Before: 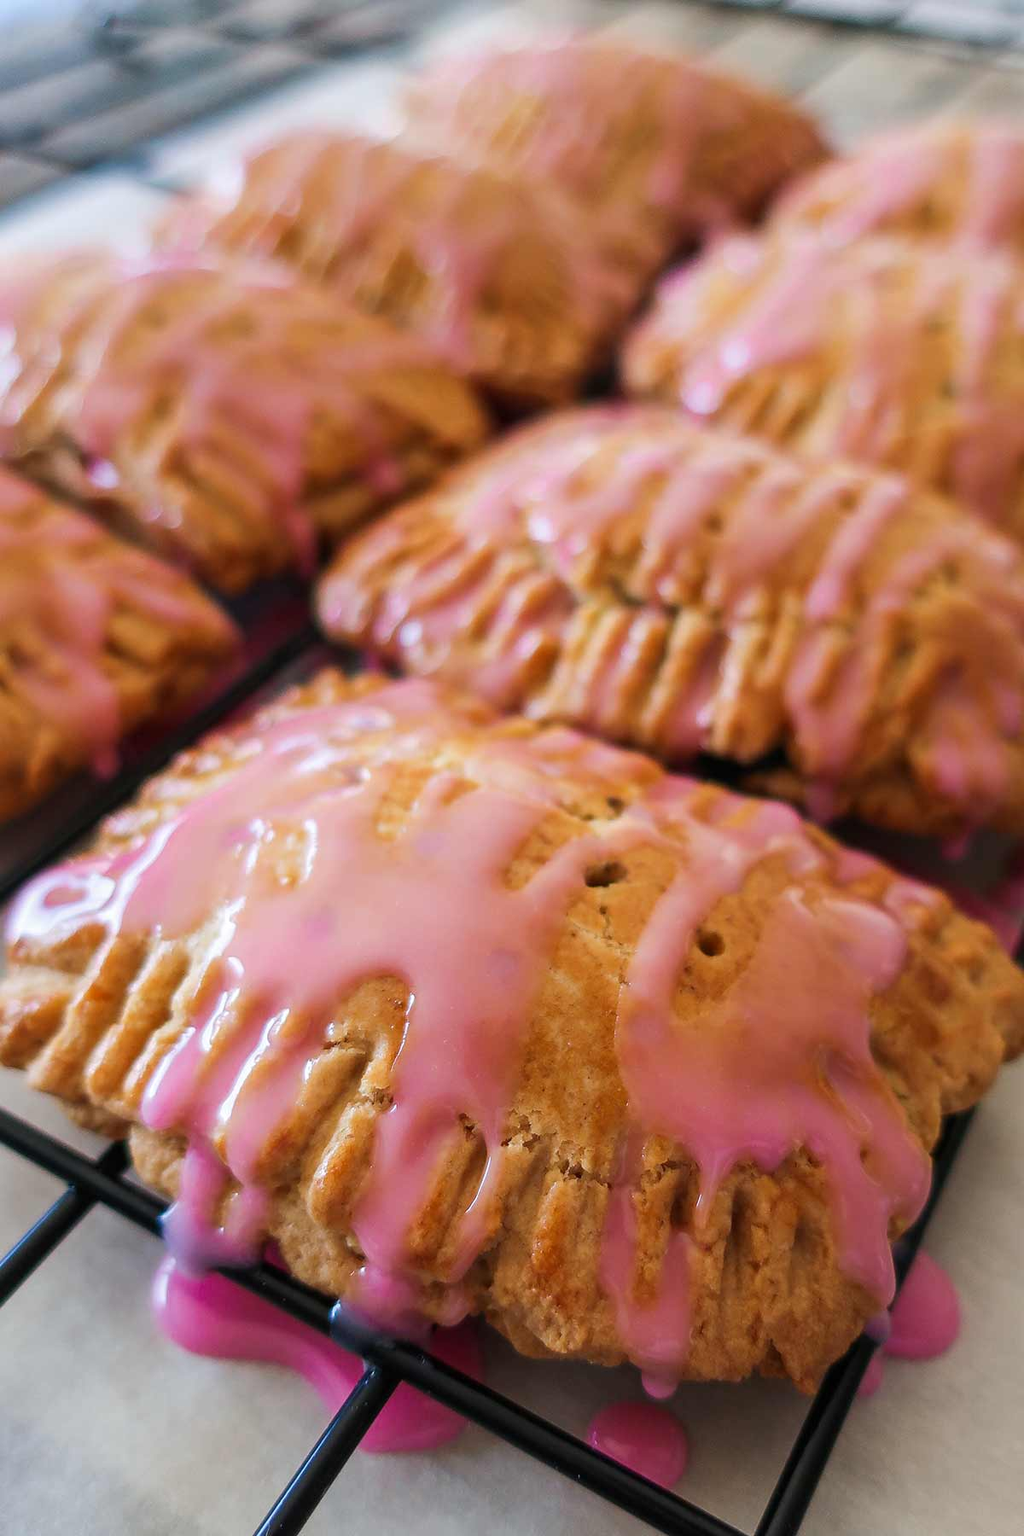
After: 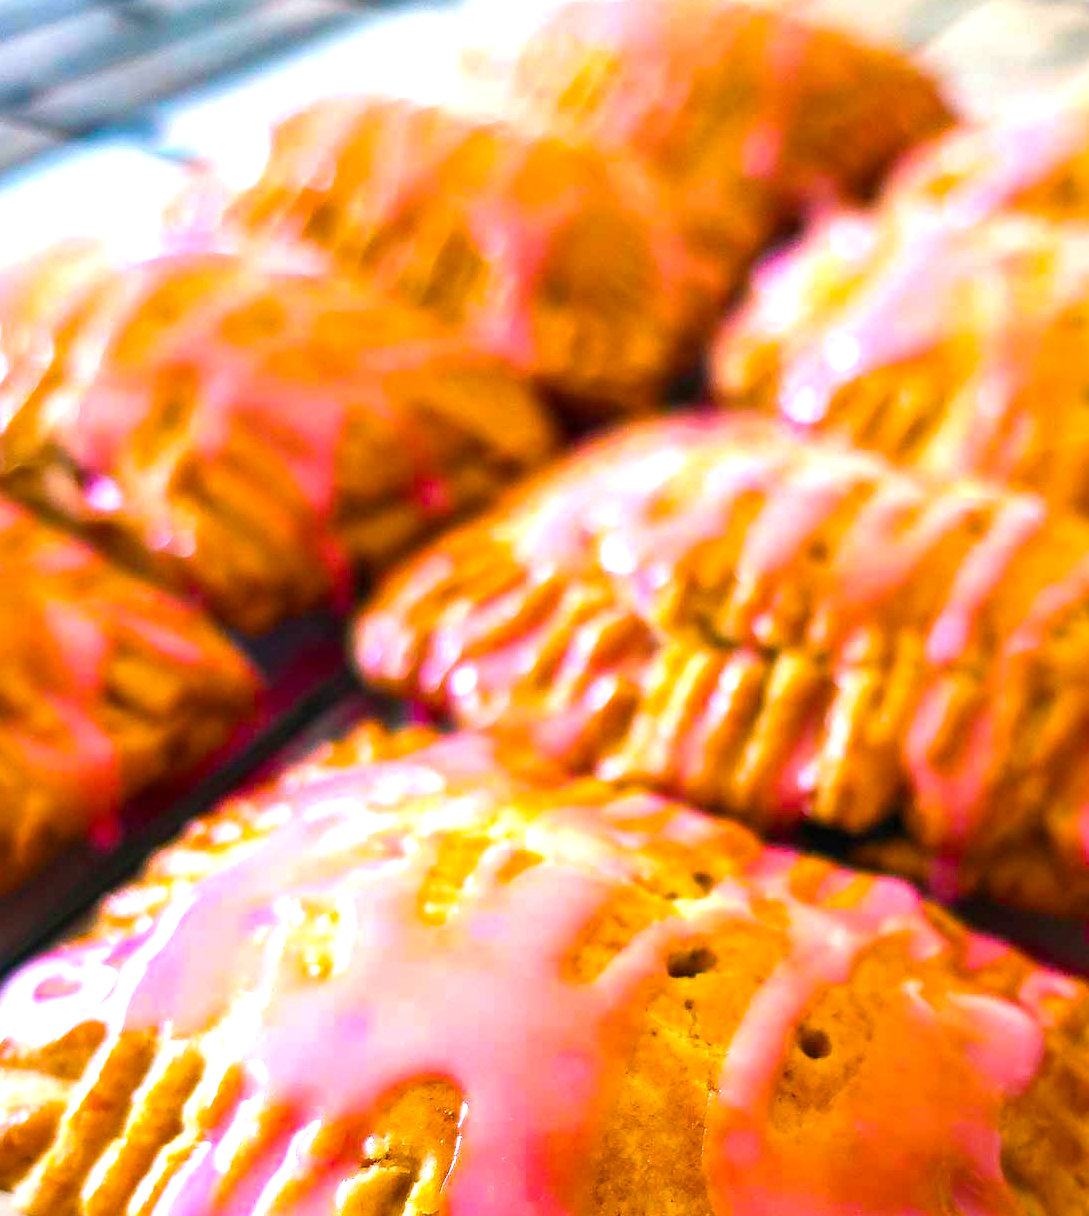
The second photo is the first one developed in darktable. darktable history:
crop: left 1.509%, top 3.452%, right 7.696%, bottom 28.452%
color balance rgb: linear chroma grading › global chroma 10%, perceptual saturation grading › global saturation 40%, perceptual brilliance grading › global brilliance 30%, global vibrance 20%
